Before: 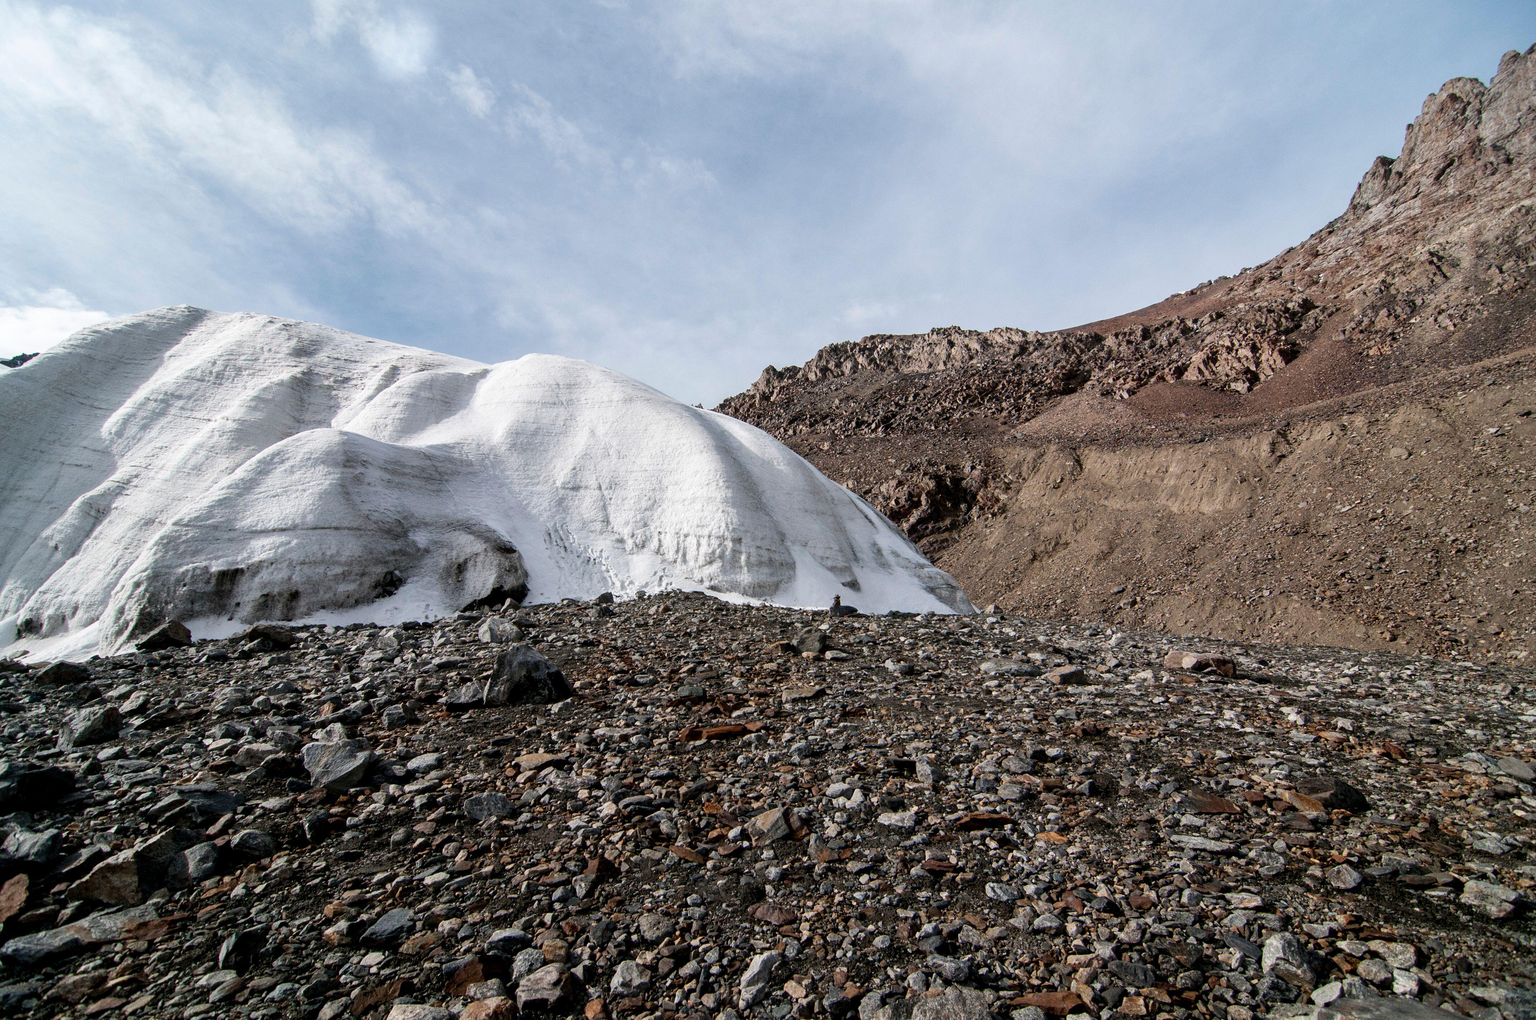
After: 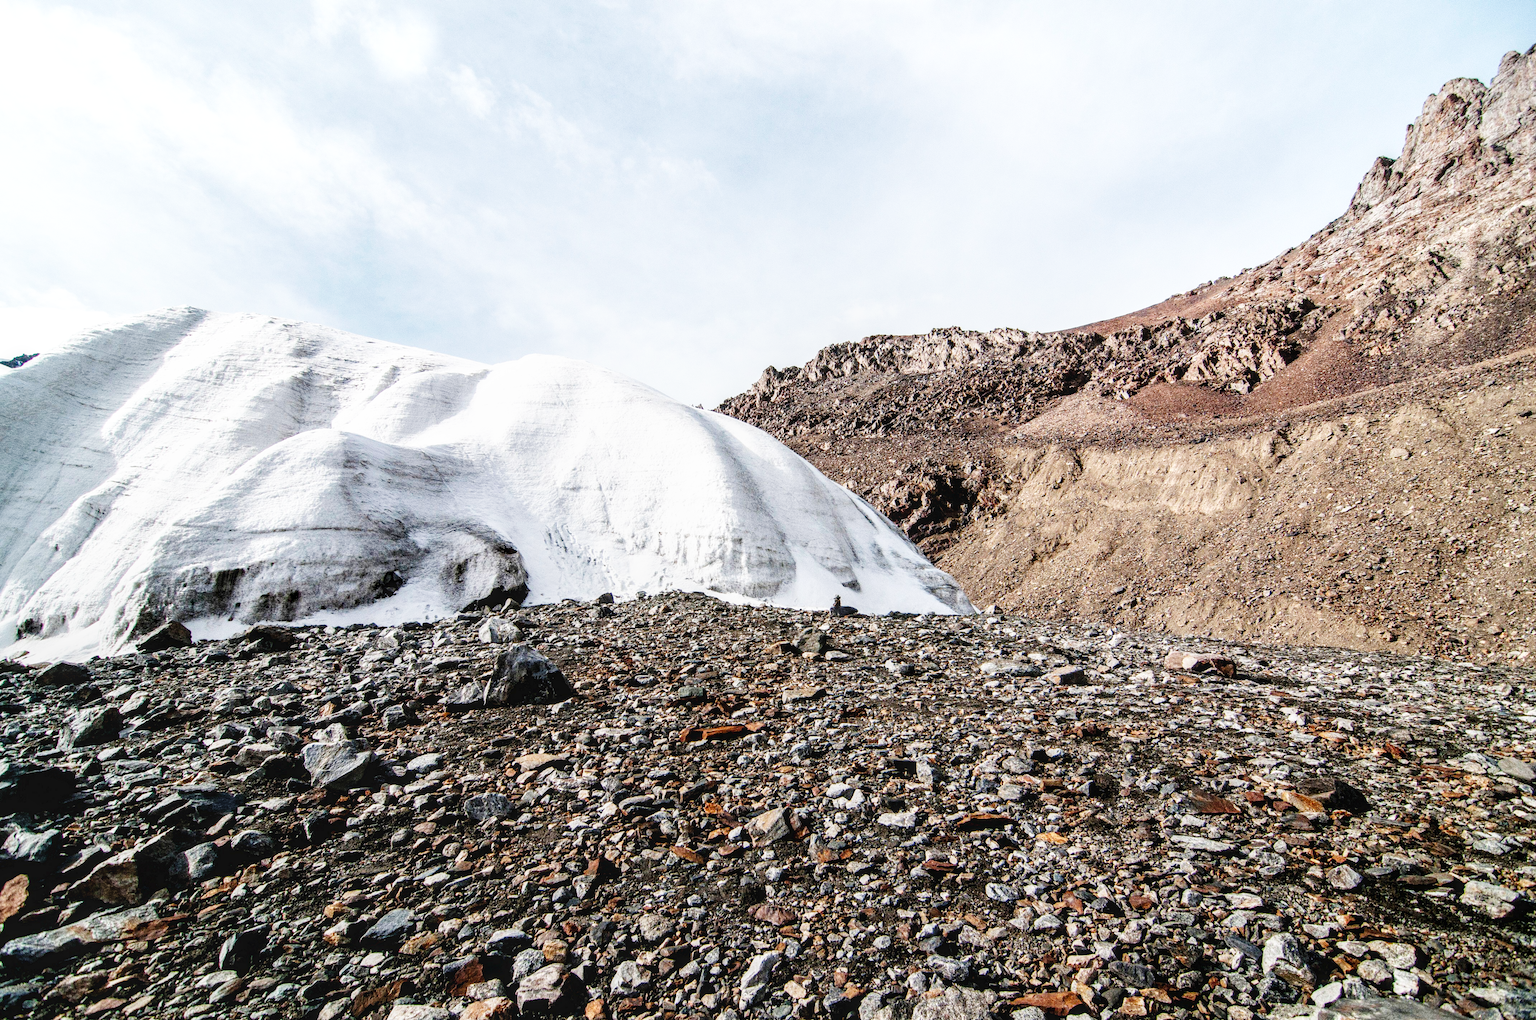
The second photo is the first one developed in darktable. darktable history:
base curve: curves: ch0 [(0, 0.003) (0.001, 0.002) (0.006, 0.004) (0.02, 0.022) (0.048, 0.086) (0.094, 0.234) (0.162, 0.431) (0.258, 0.629) (0.385, 0.8) (0.548, 0.918) (0.751, 0.988) (1, 1)], preserve colors none
local contrast: on, module defaults
